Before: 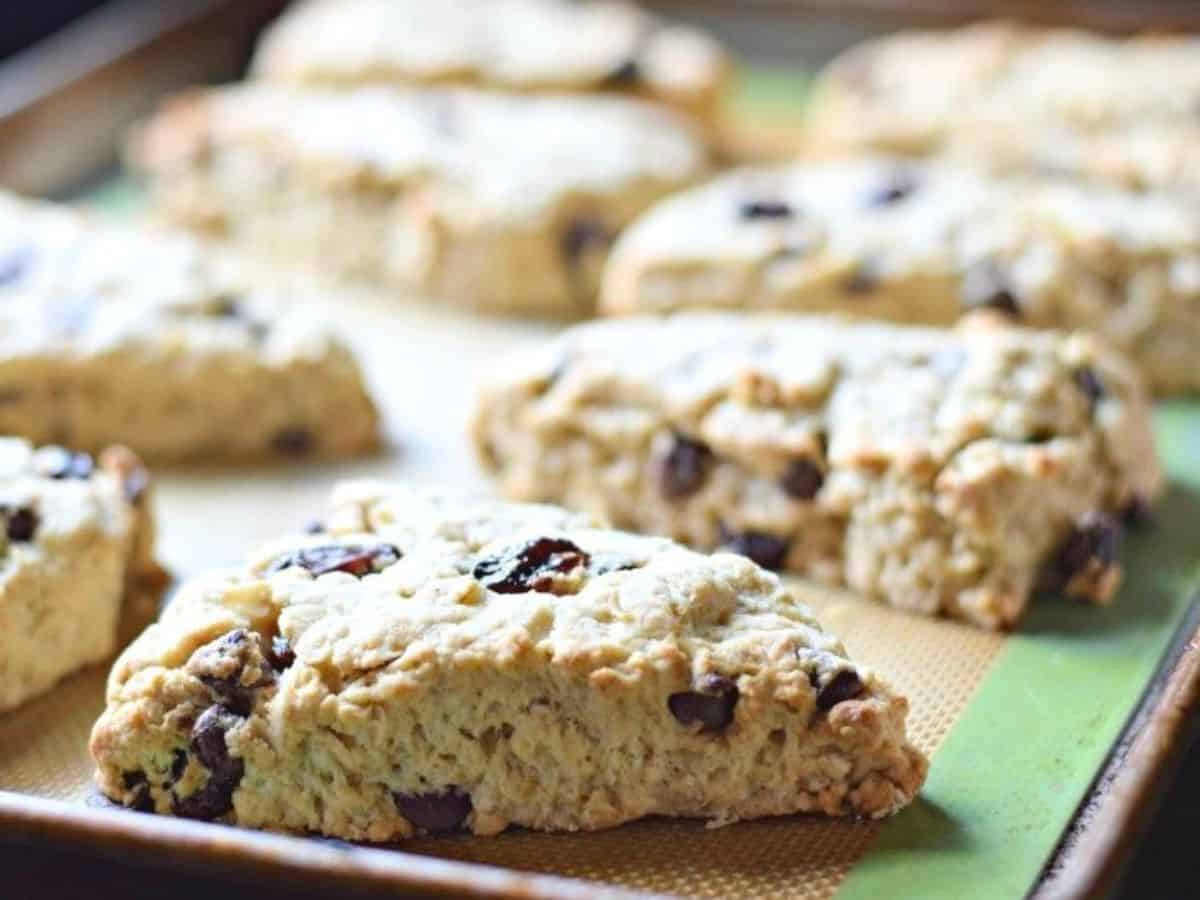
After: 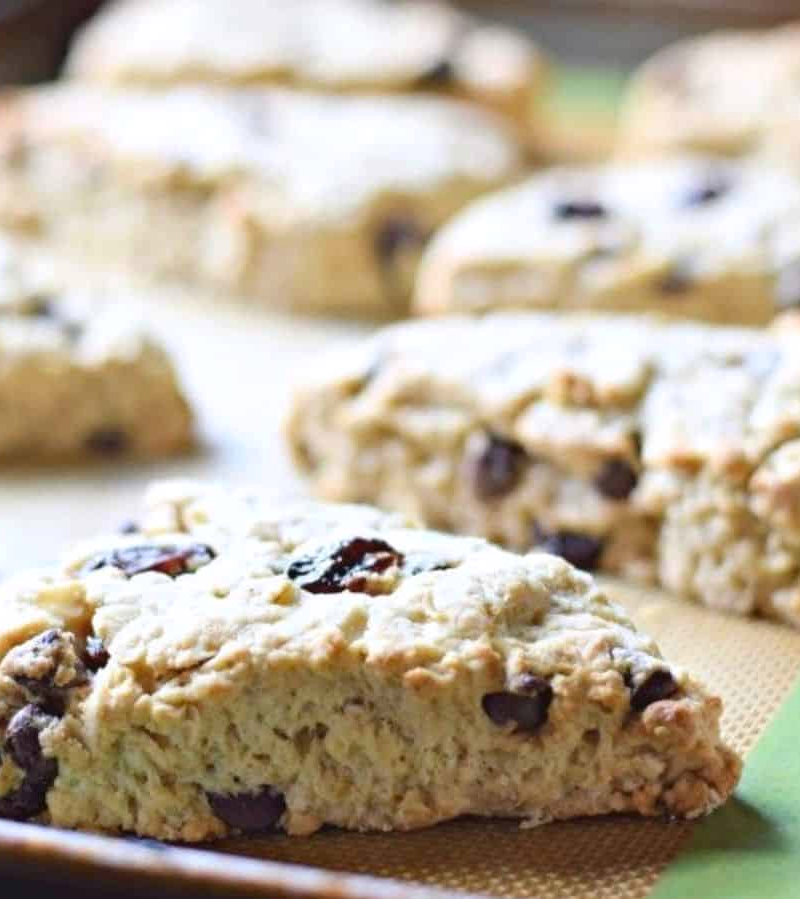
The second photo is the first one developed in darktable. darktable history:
crop and rotate: left 15.546%, right 17.787%
white balance: red 1.004, blue 1.024
